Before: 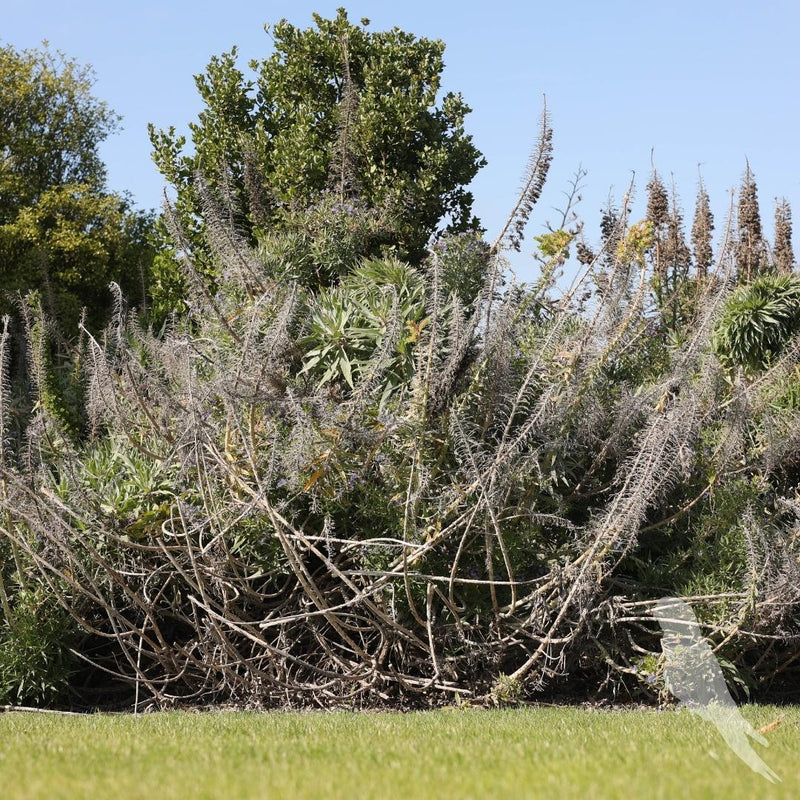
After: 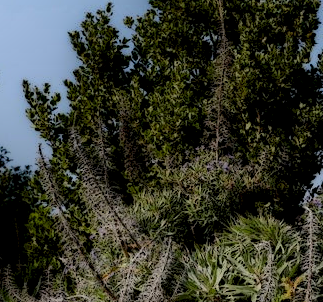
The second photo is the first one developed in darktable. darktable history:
local contrast: highlights 2%, shadows 222%, detail 164%, midtone range 0.007
crop: left 15.694%, top 5.45%, right 43.916%, bottom 56.774%
